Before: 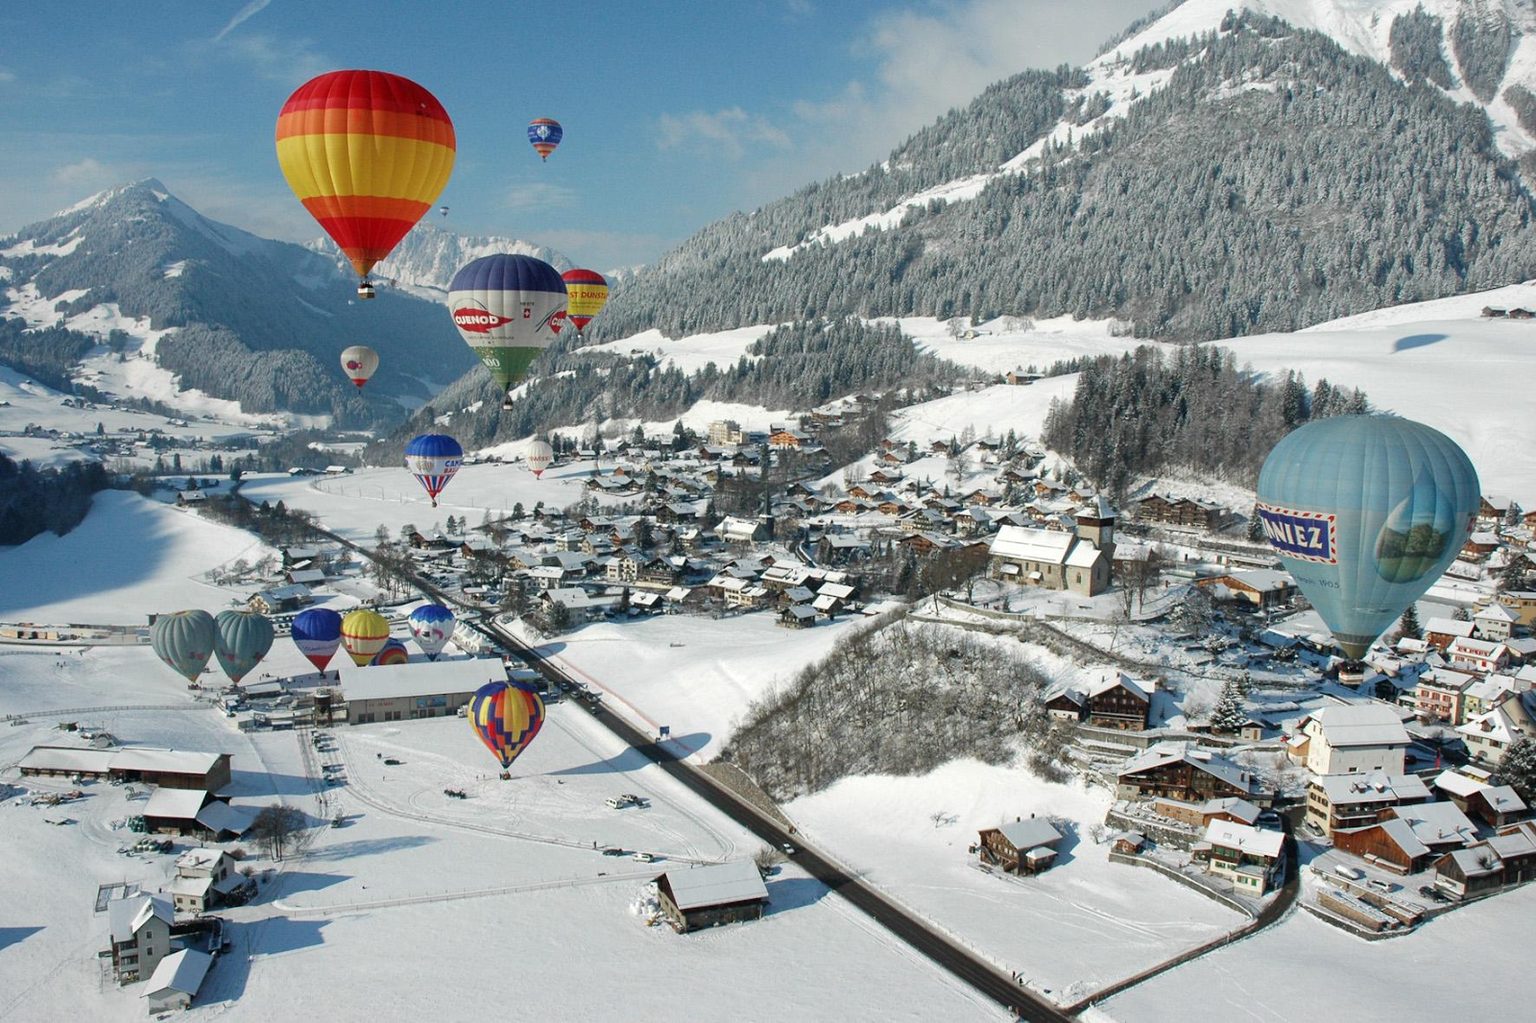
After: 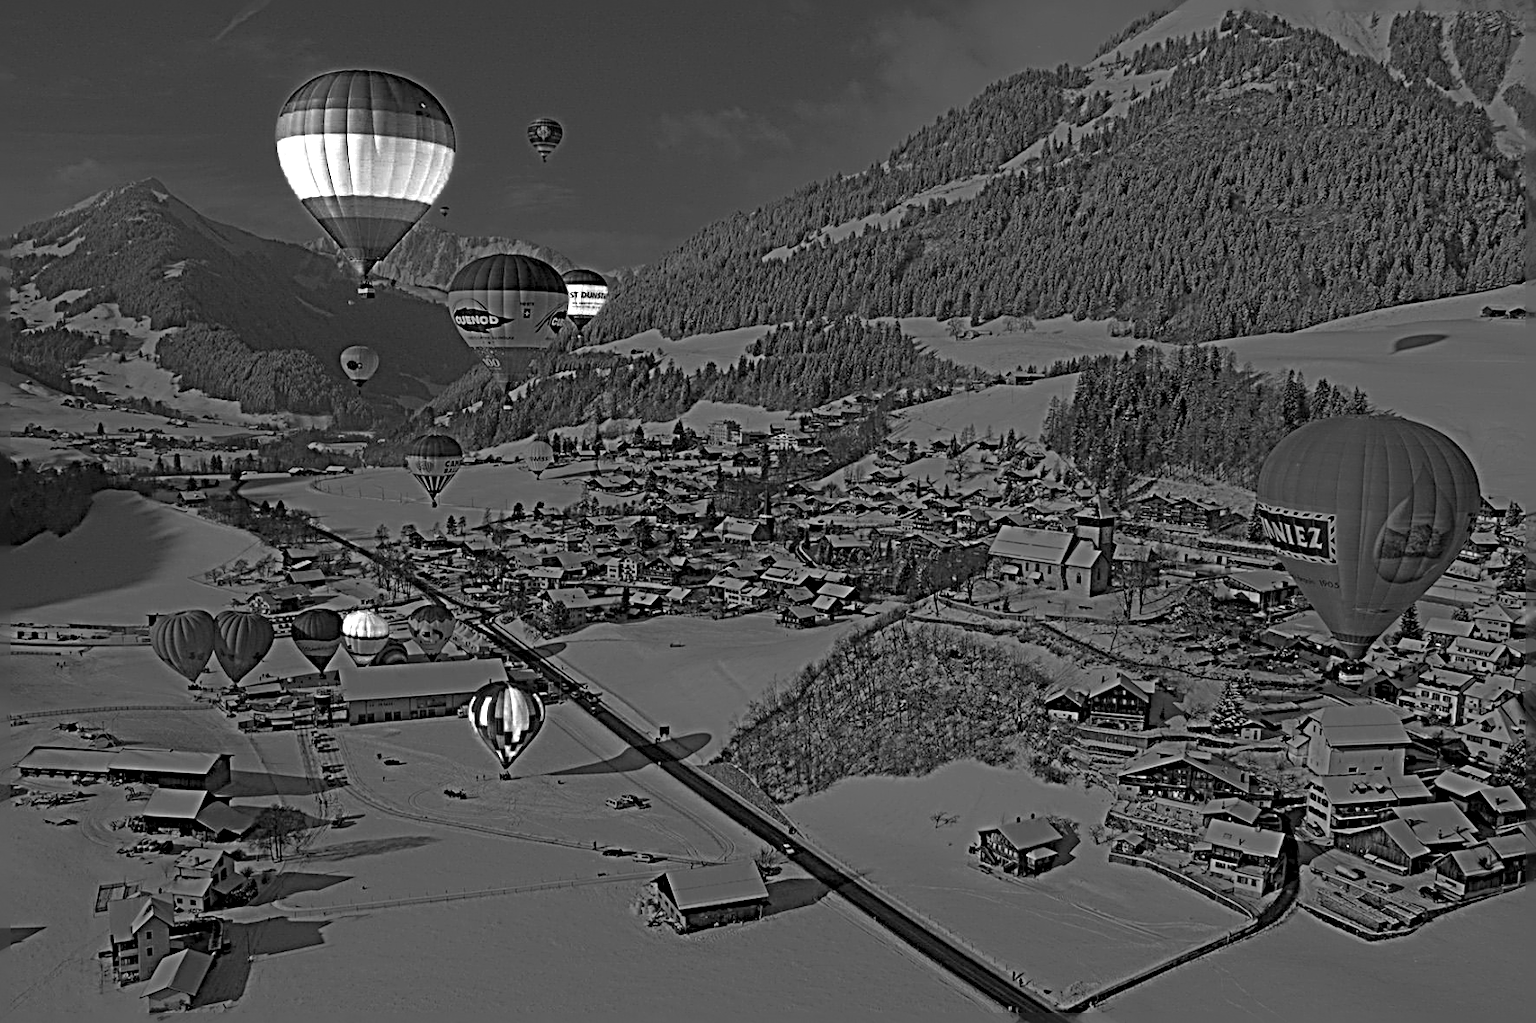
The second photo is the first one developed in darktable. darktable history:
sharpen: radius 4.001, amount 2
white balance: red 0.766, blue 1.537
color zones: curves: ch0 [(0, 0.554) (0.146, 0.662) (0.293, 0.86) (0.503, 0.774) (0.637, 0.106) (0.74, 0.072) (0.866, 0.488) (0.998, 0.569)]; ch1 [(0, 0) (0.143, 0) (0.286, 0) (0.429, 0) (0.571, 0) (0.714, 0) (0.857, 0)]
